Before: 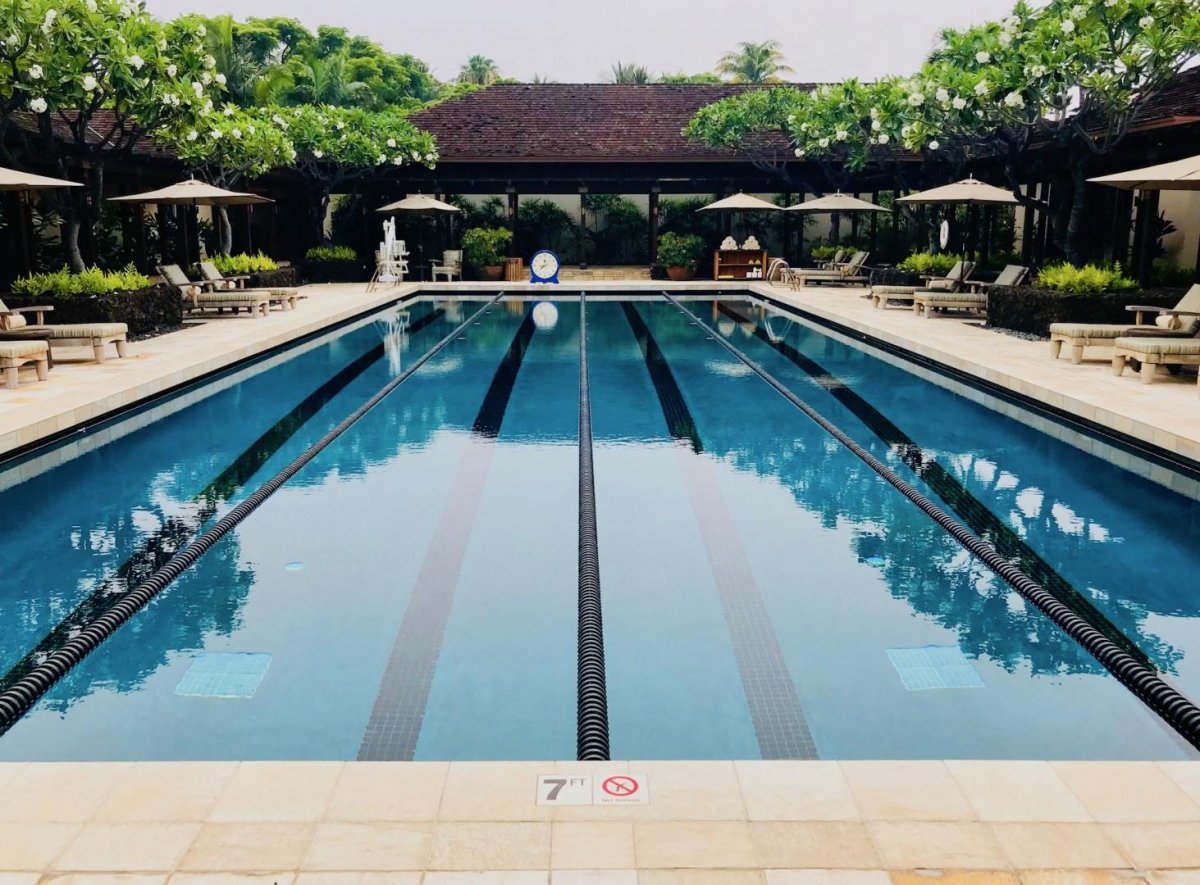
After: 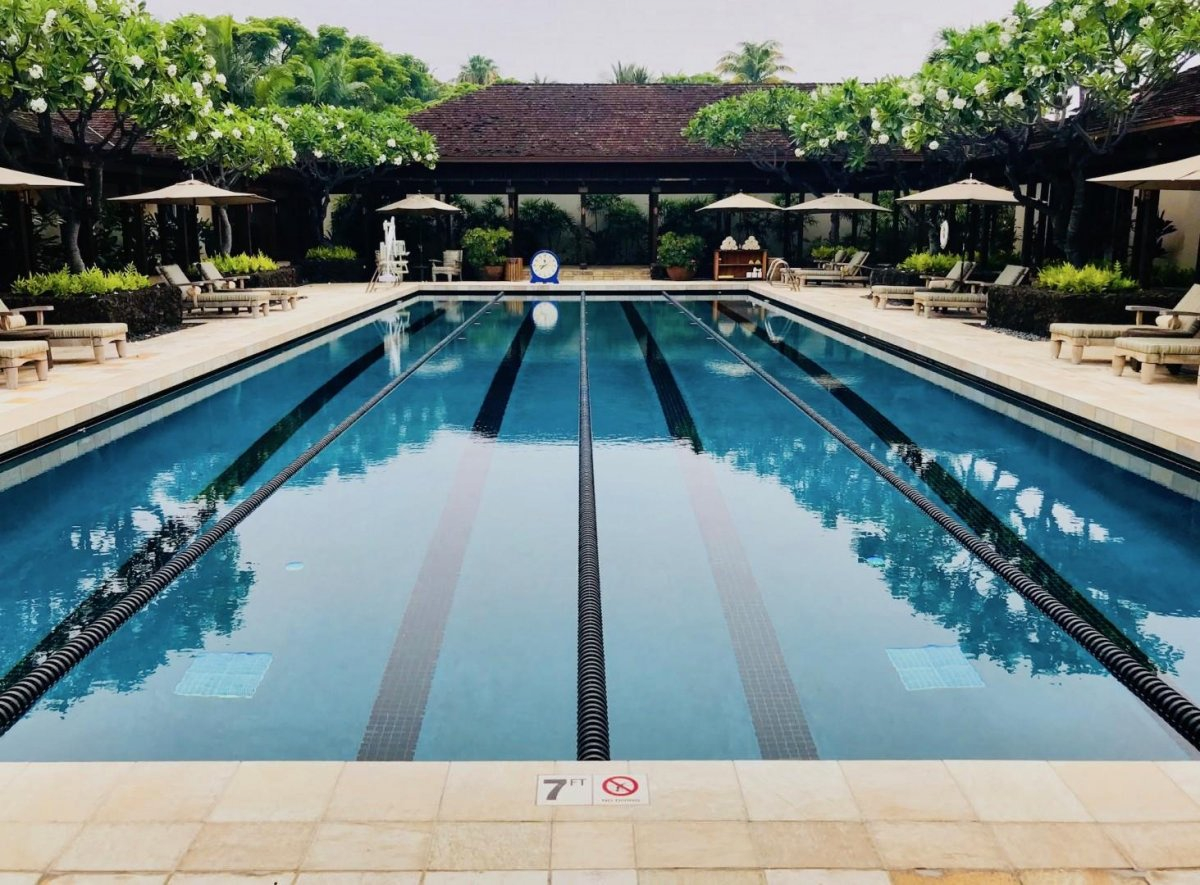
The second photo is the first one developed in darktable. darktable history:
shadows and highlights: shadows 12.99, white point adjustment 1.12, soften with gaussian
